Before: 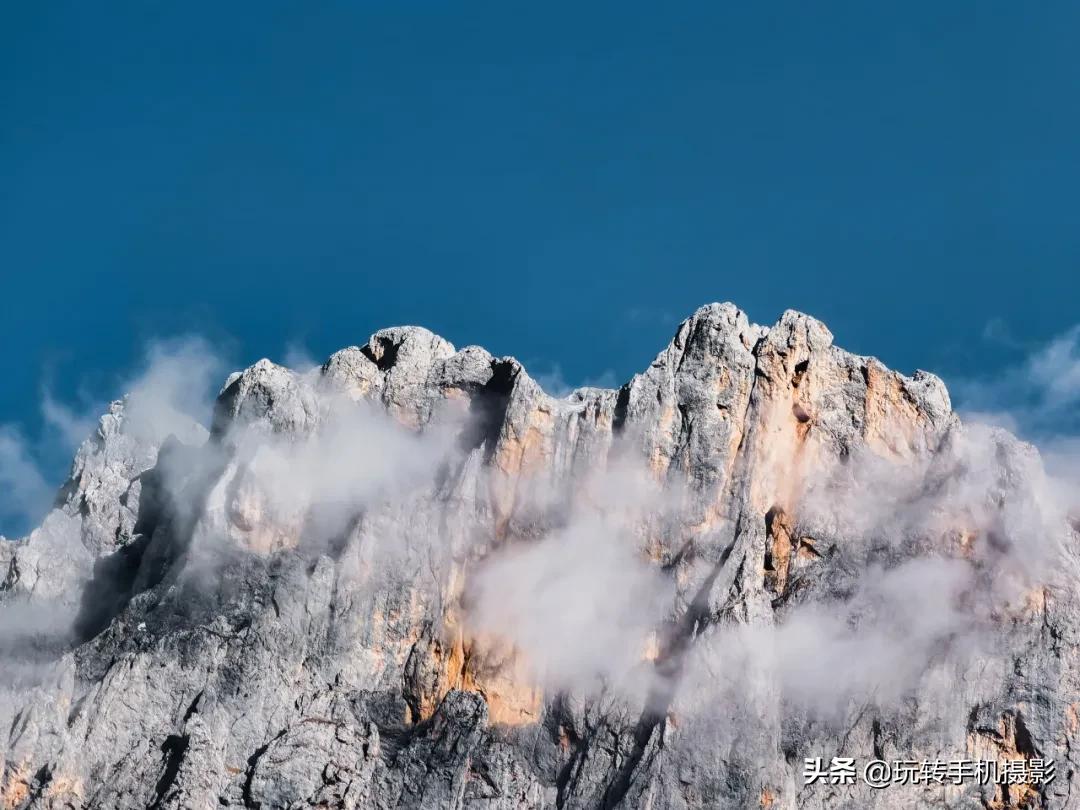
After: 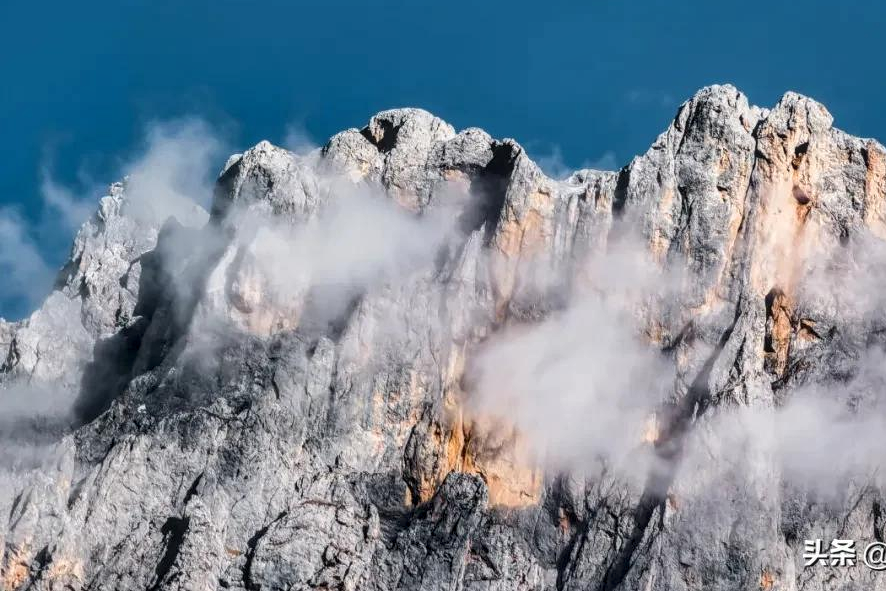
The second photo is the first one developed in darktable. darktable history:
crop: top 27.002%, right 17.95%
local contrast: on, module defaults
